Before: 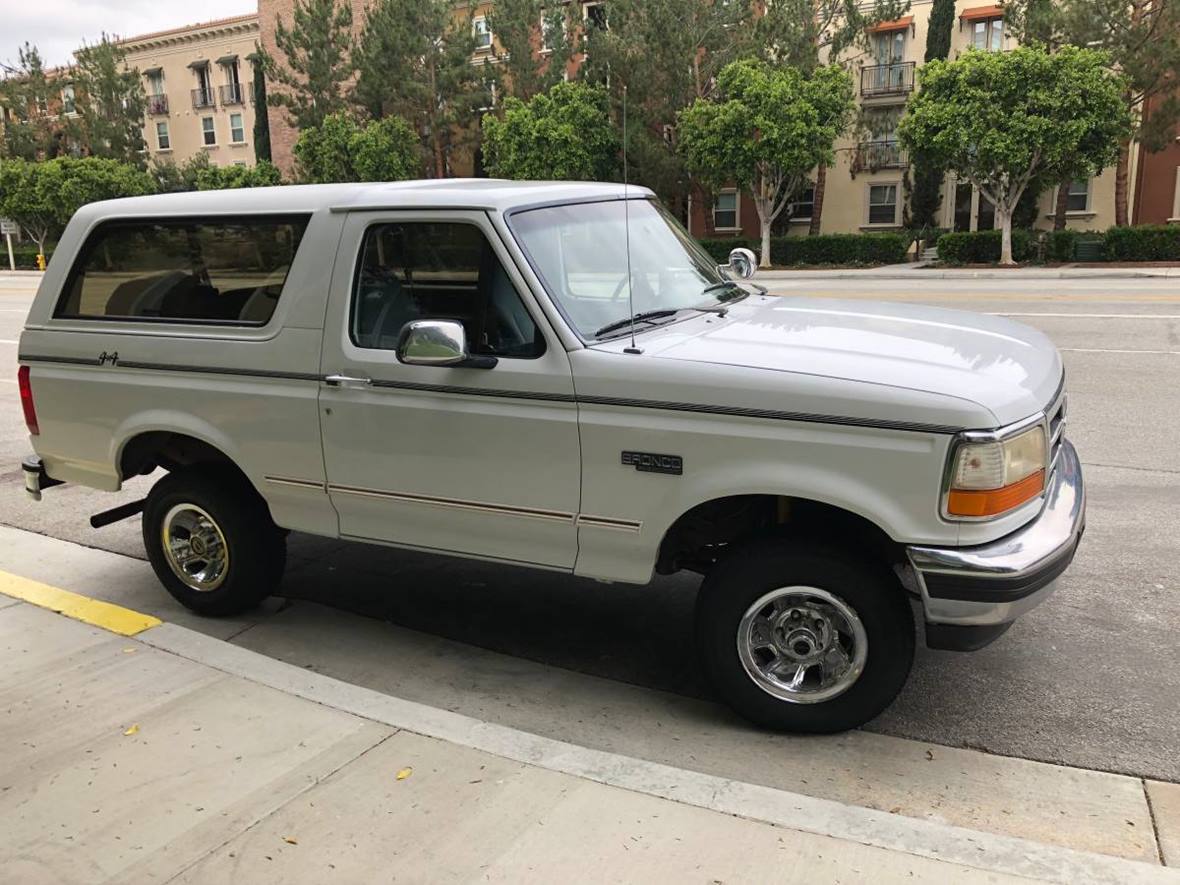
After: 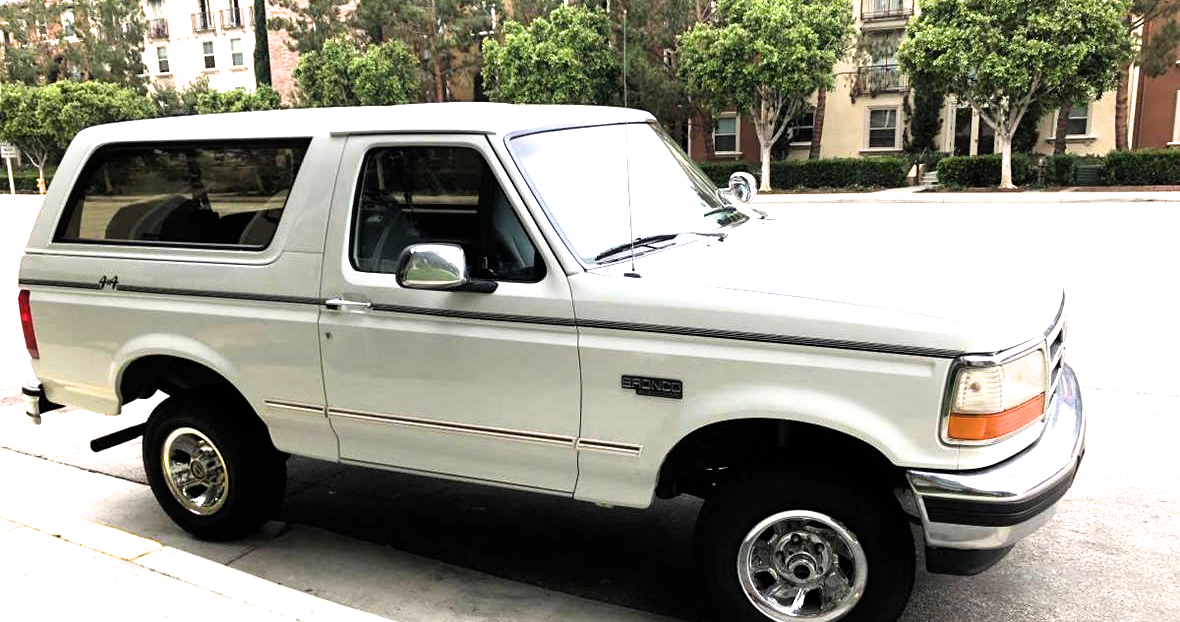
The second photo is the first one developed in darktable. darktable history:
crop and rotate: top 8.588%, bottom 21.102%
filmic rgb: black relative exposure -8.2 EV, white relative exposure 2.2 EV, target white luminance 99.912%, hardness 7.07, latitude 74.77%, contrast 1.325, highlights saturation mix -1.87%, shadows ↔ highlights balance 30.06%
exposure: black level correction 0, exposure 1.102 EV, compensate highlight preservation false
